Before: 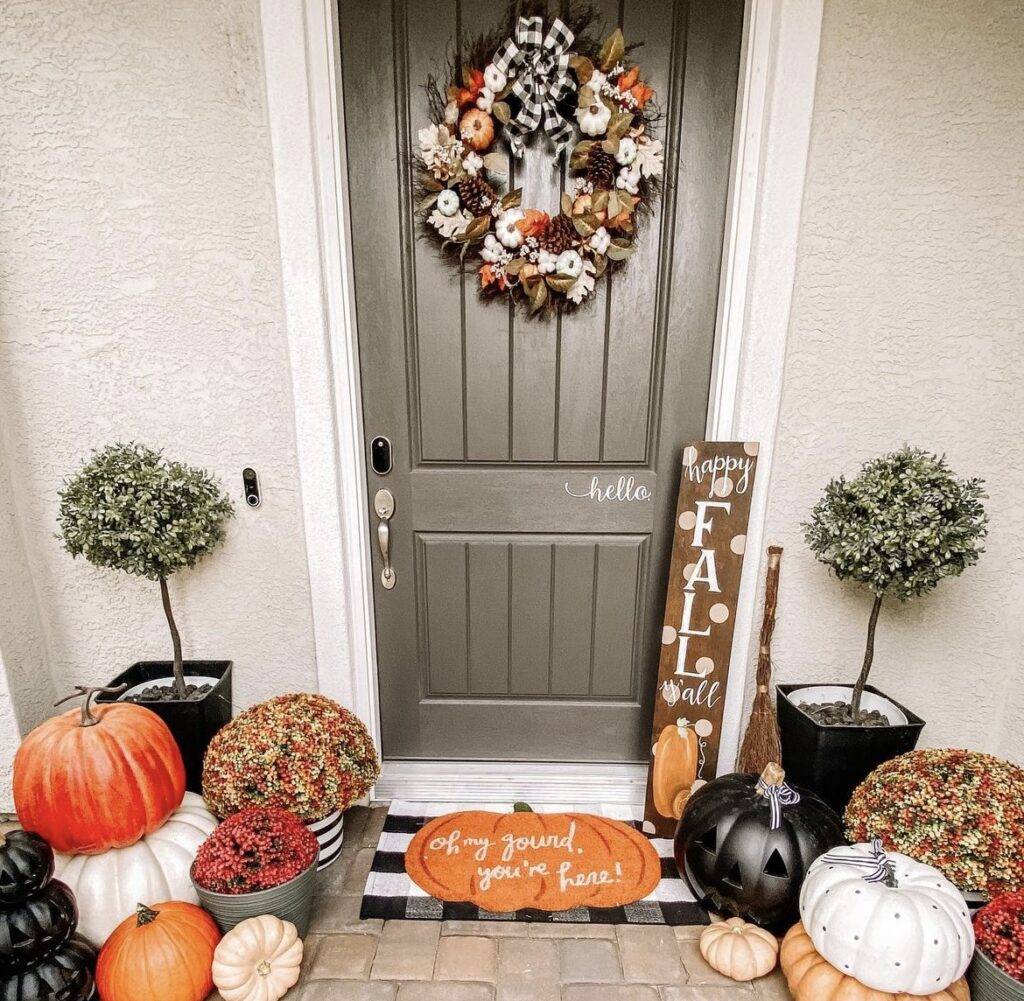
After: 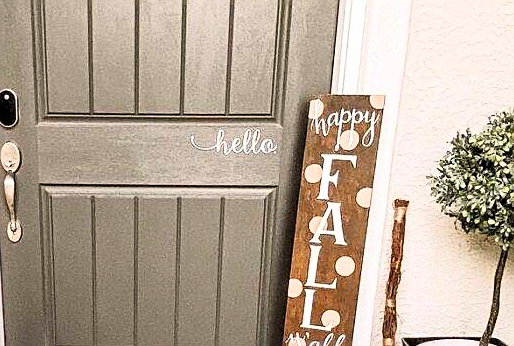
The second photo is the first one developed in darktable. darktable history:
base curve: curves: ch0 [(0, 0) (0.005, 0.002) (0.193, 0.295) (0.399, 0.664) (0.75, 0.928) (1, 1)]
crop: left 36.607%, top 34.735%, right 13.146%, bottom 30.611%
sharpen: on, module defaults
